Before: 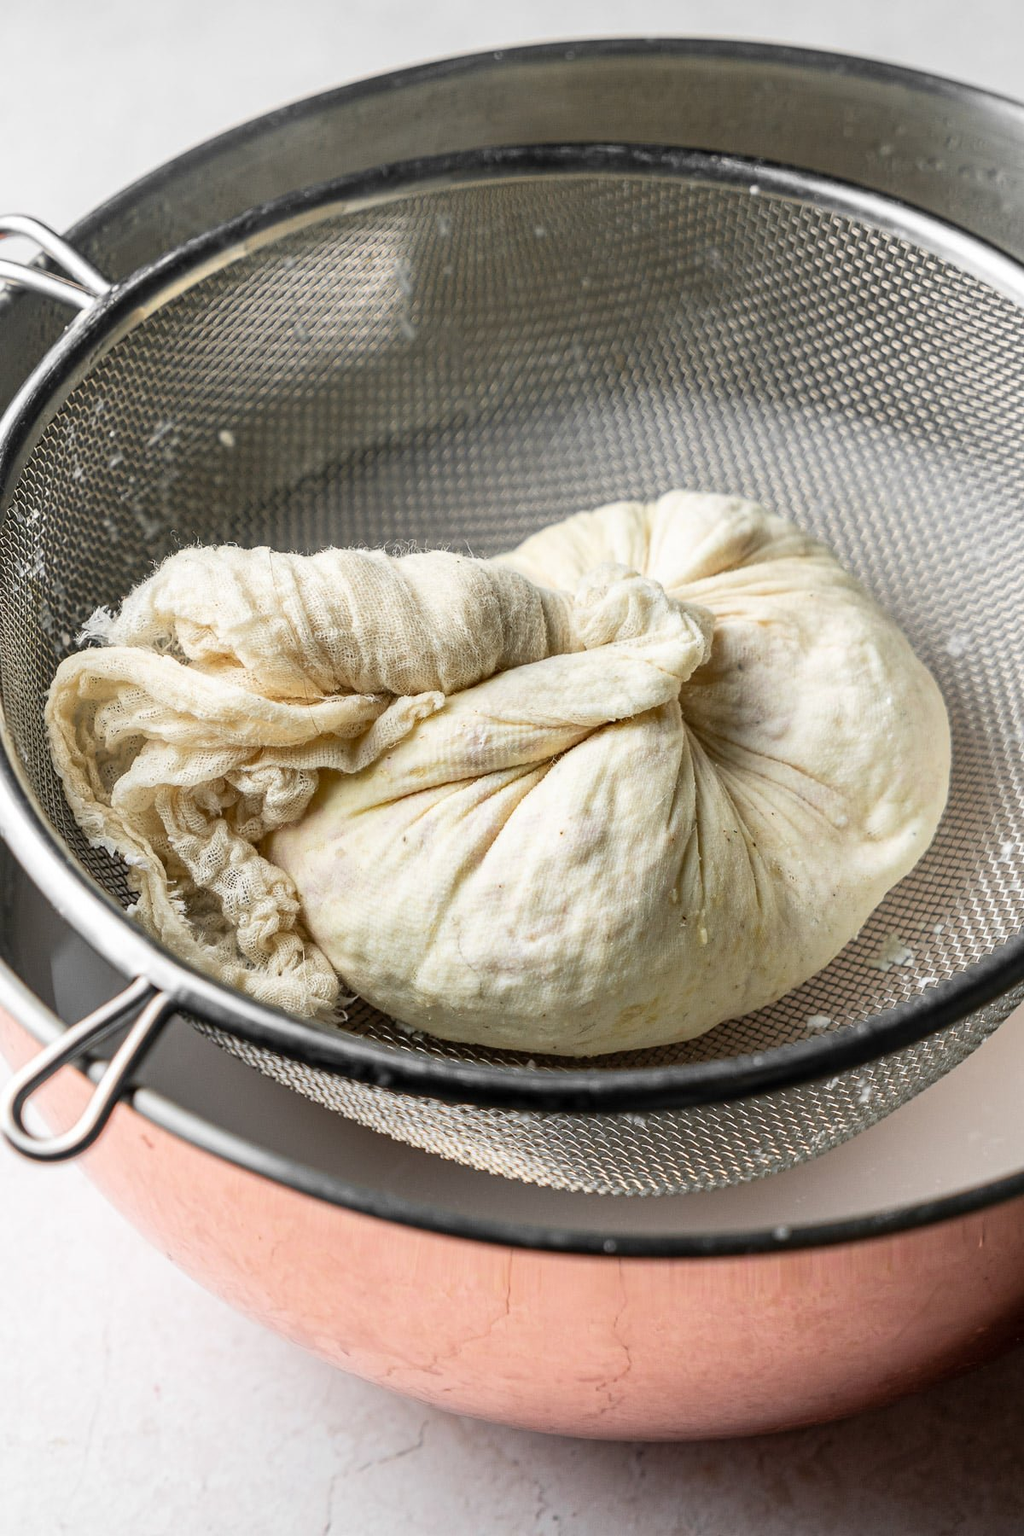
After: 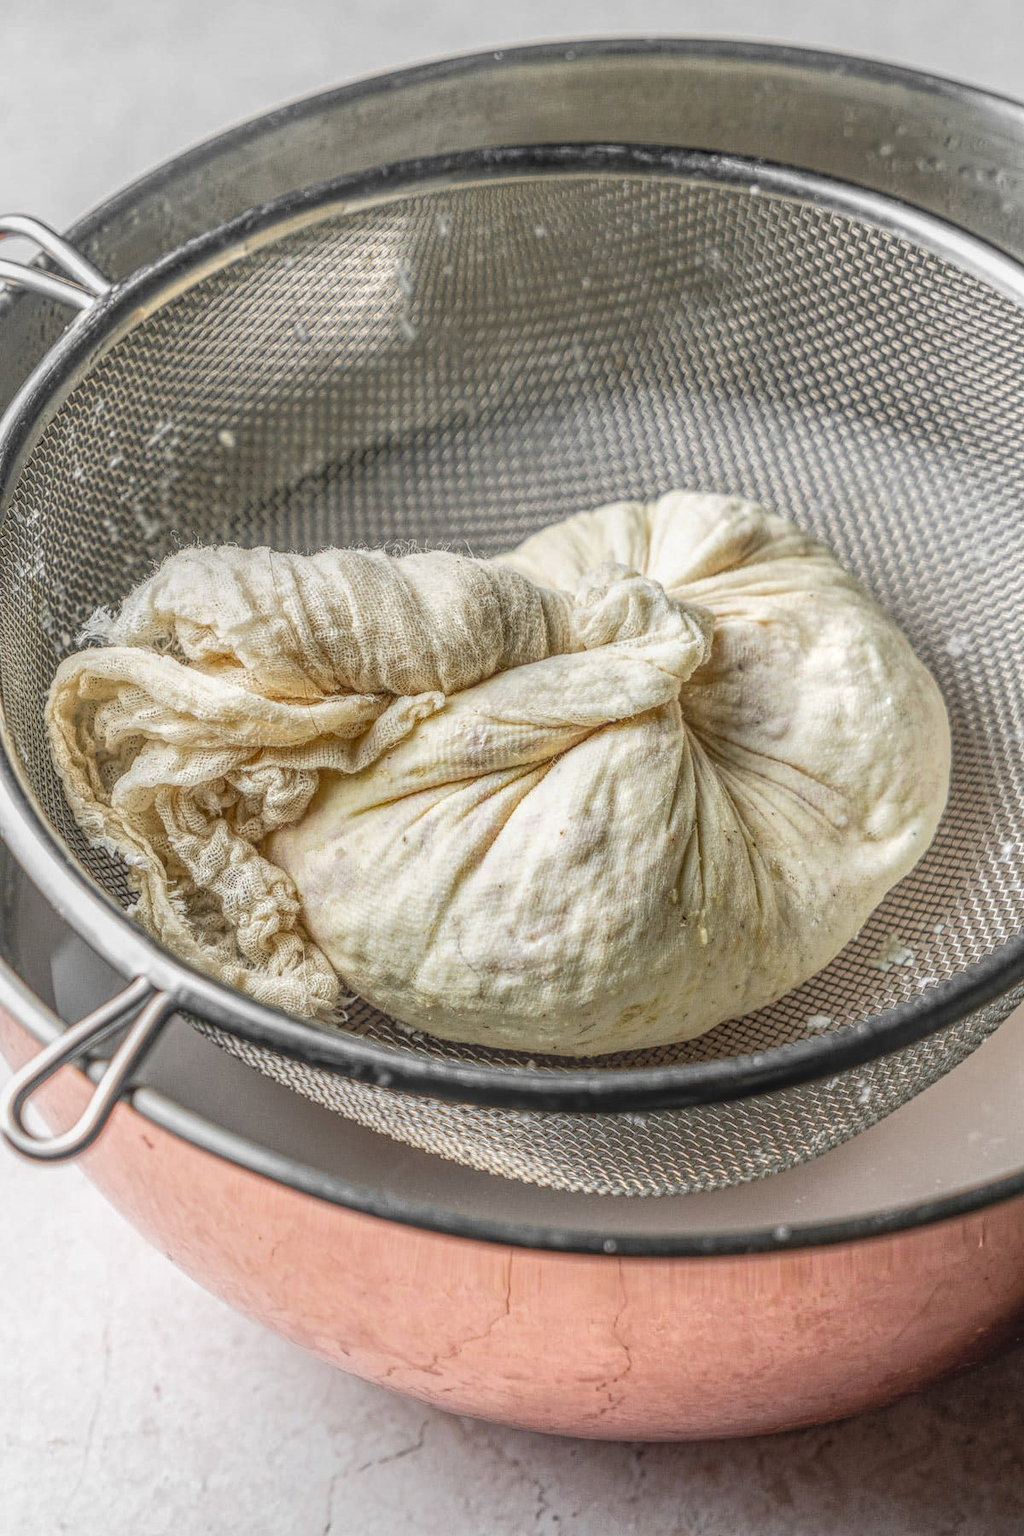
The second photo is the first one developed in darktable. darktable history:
local contrast: highlights 20%, shadows 23%, detail 201%, midtone range 0.2
